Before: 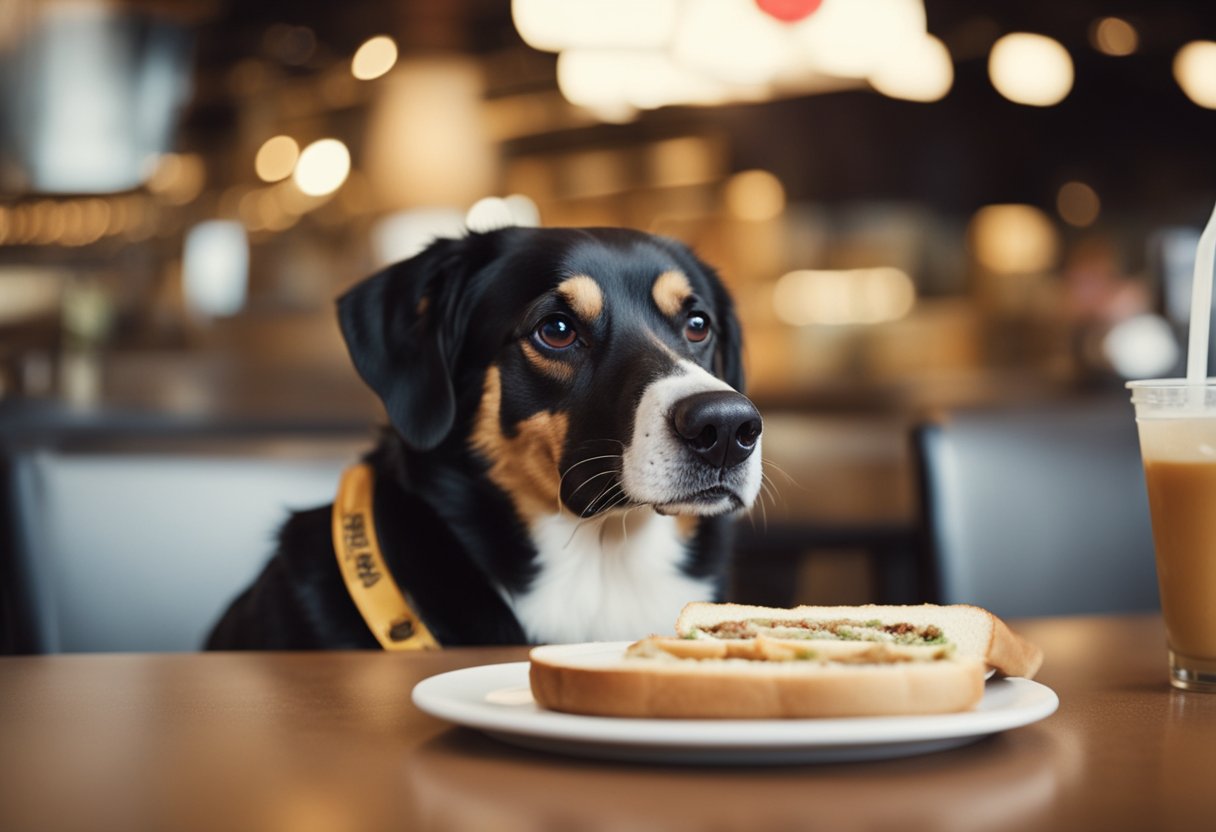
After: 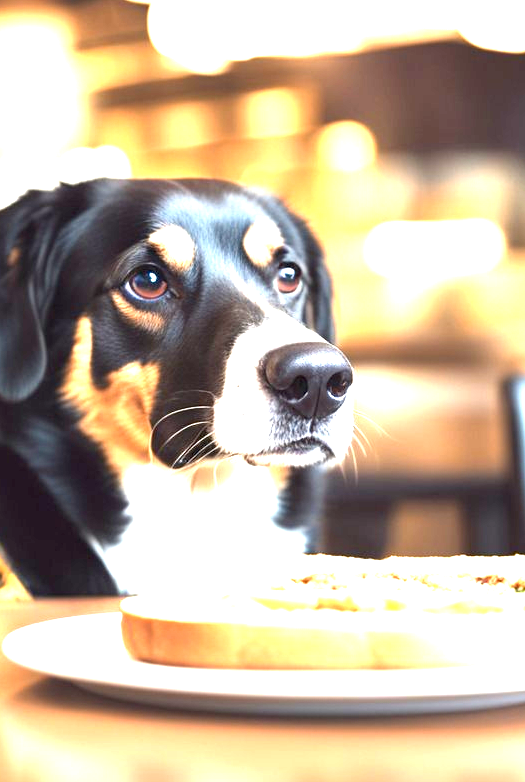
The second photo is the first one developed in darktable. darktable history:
crop: left 33.64%, top 5.928%, right 23.15%
exposure: black level correction 0.001, exposure 2.623 EV, compensate exposure bias true, compensate highlight preservation false
